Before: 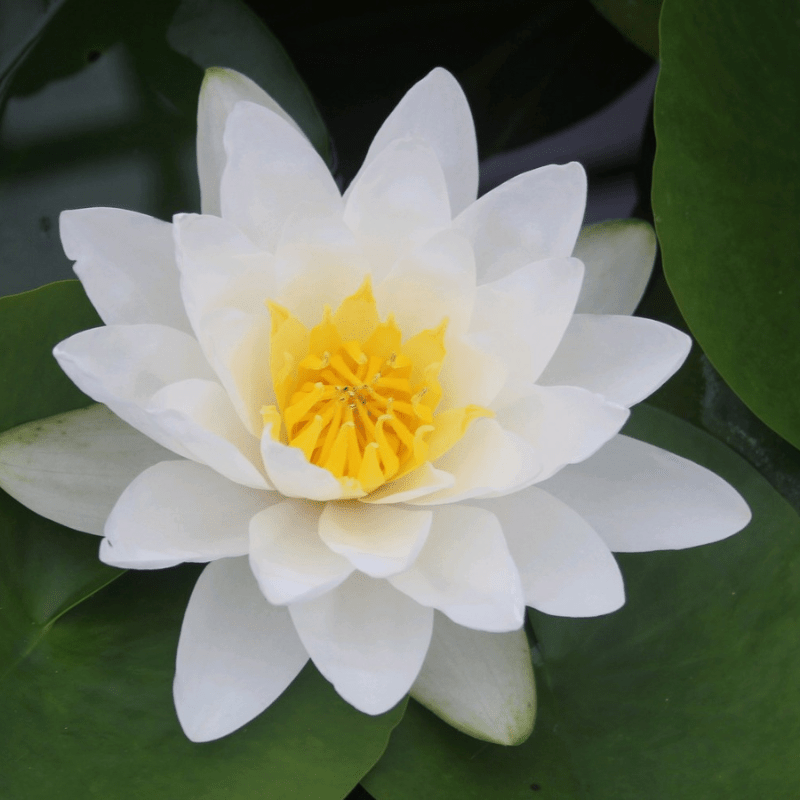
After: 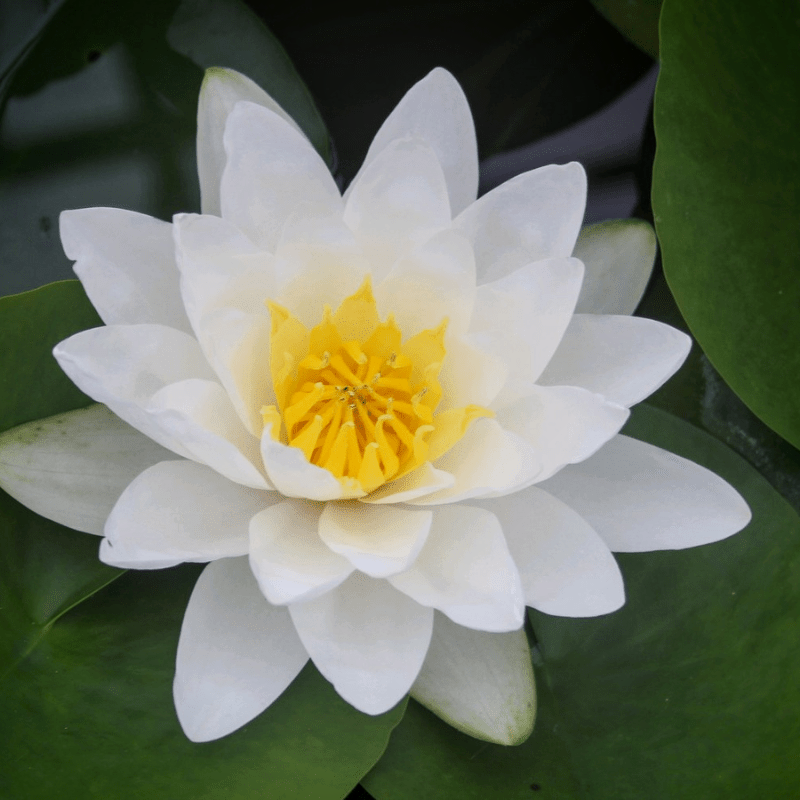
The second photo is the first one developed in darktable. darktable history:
vignetting: fall-off start 87.11%, saturation 0.373, automatic ratio true
local contrast: on, module defaults
